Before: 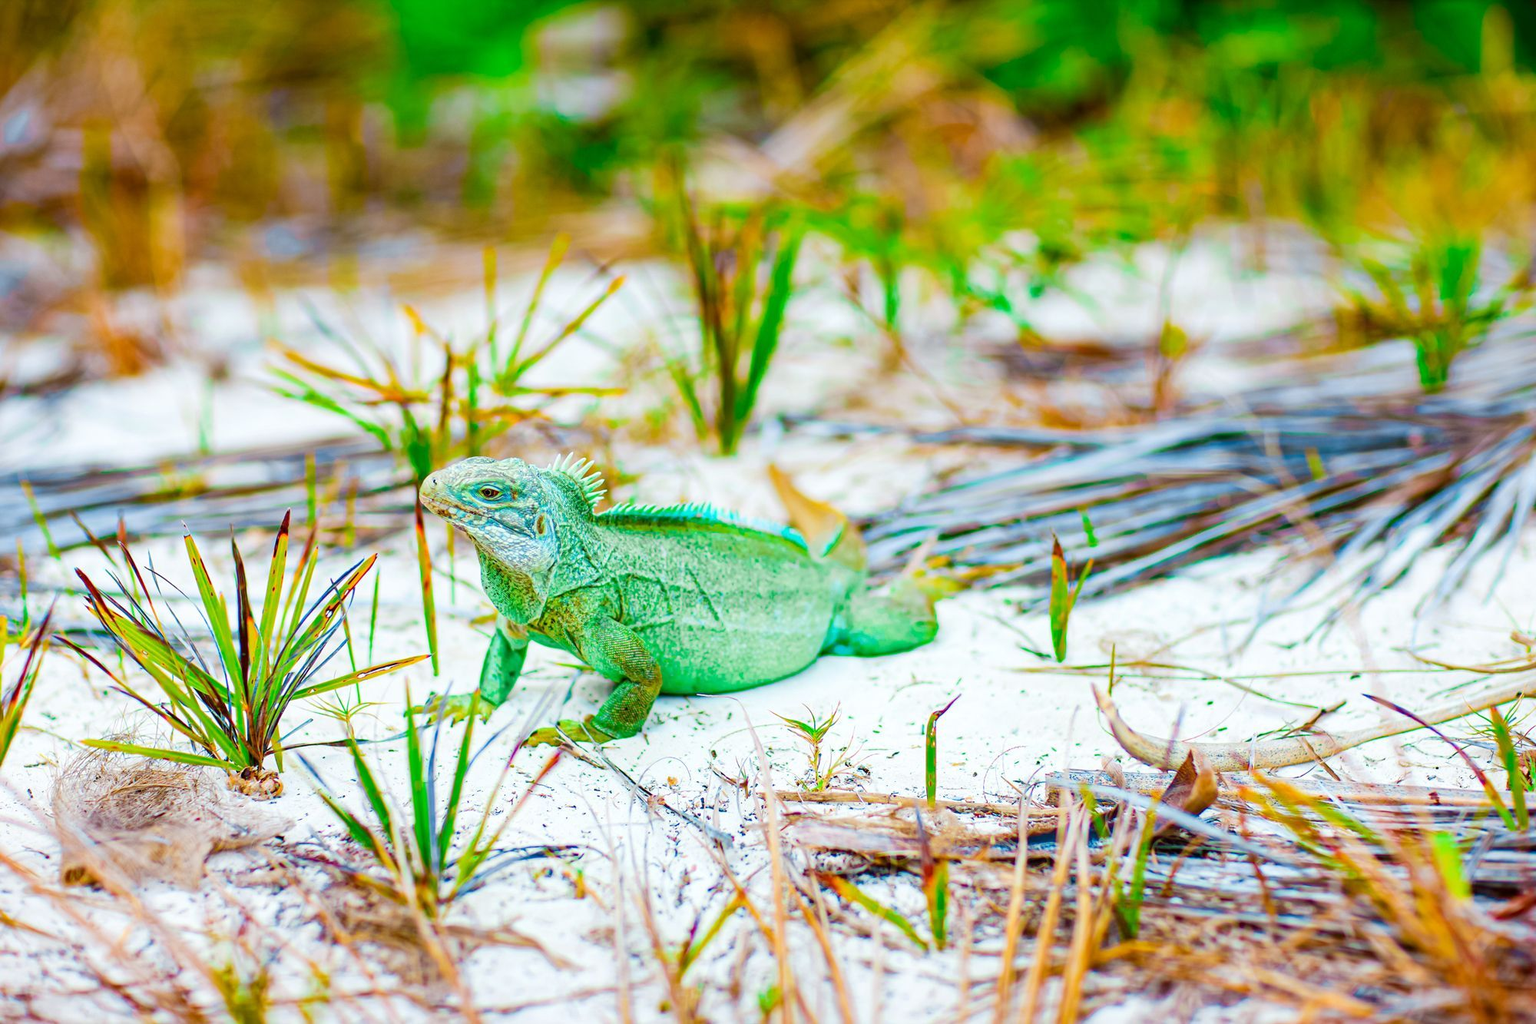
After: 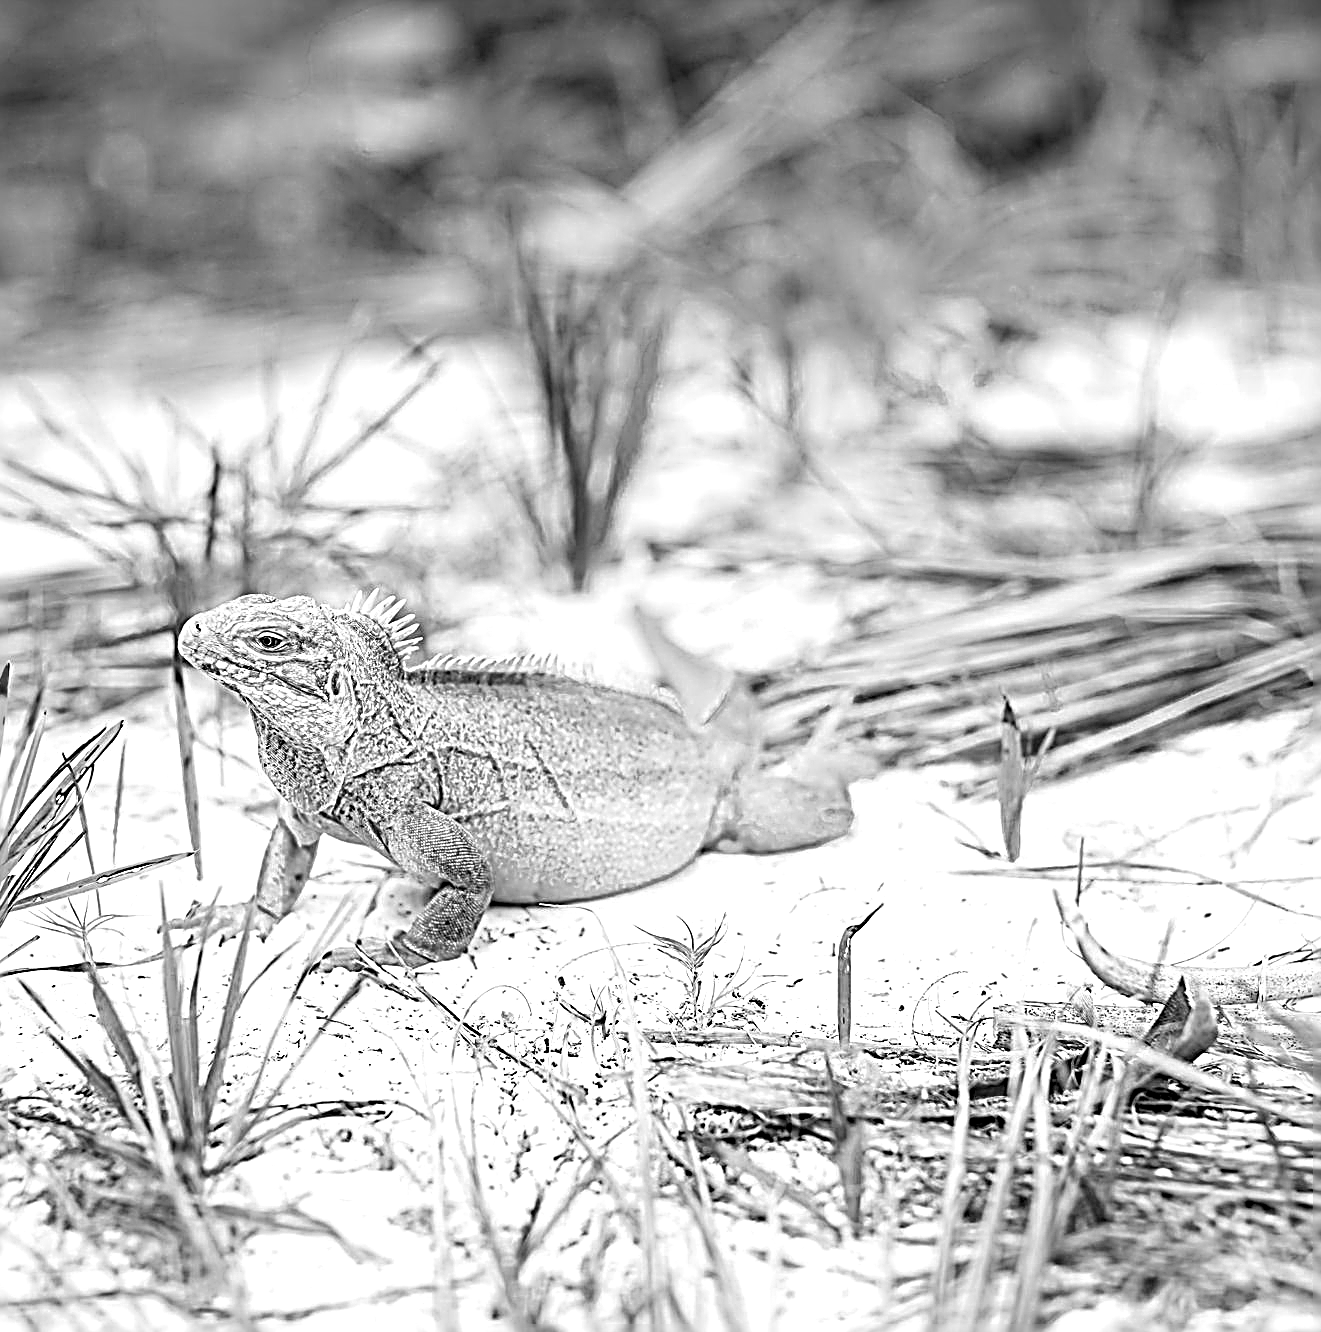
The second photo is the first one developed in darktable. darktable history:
sharpen: radius 3.158, amount 1.731
white balance: emerald 1
crop and rotate: left 18.442%, right 15.508%
monochrome: size 1
exposure: exposure 0.4 EV, compensate highlight preservation false
